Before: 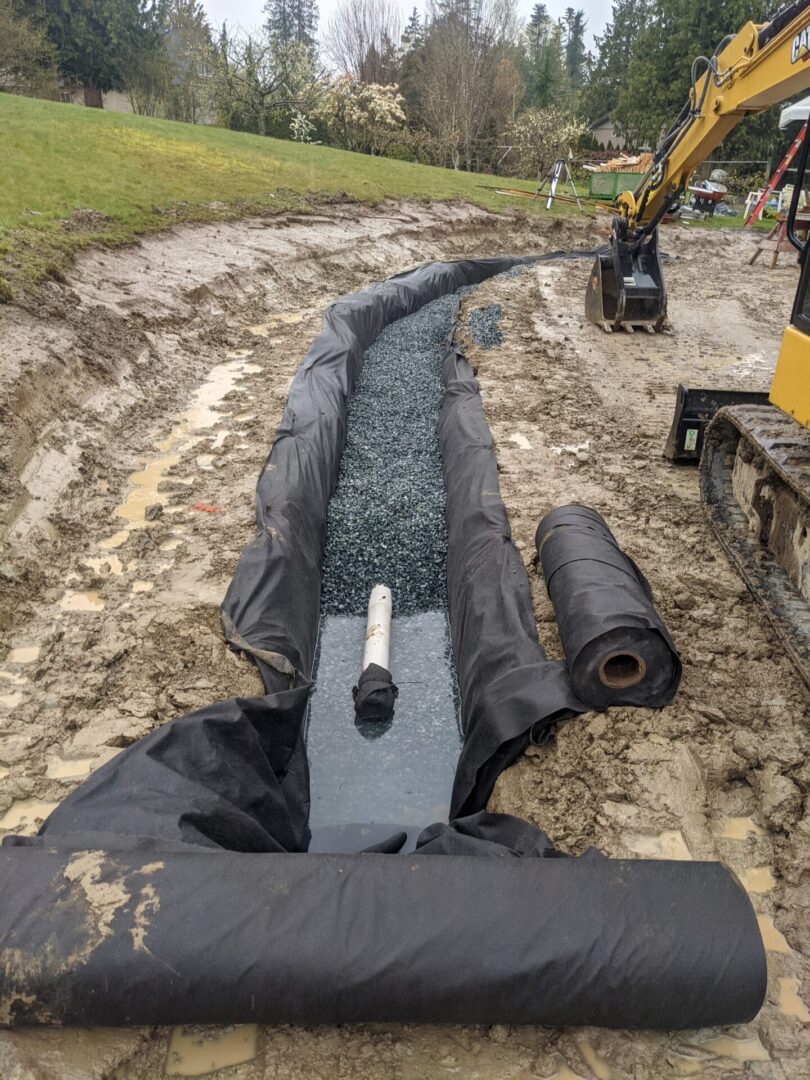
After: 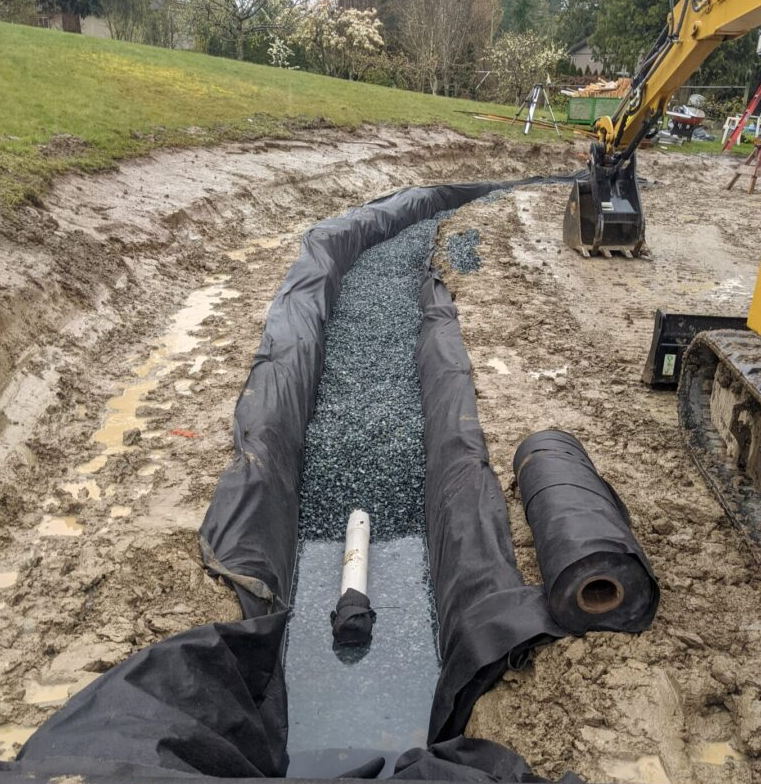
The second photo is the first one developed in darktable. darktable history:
crop: left 2.808%, top 7.004%, right 3.167%, bottom 20.343%
